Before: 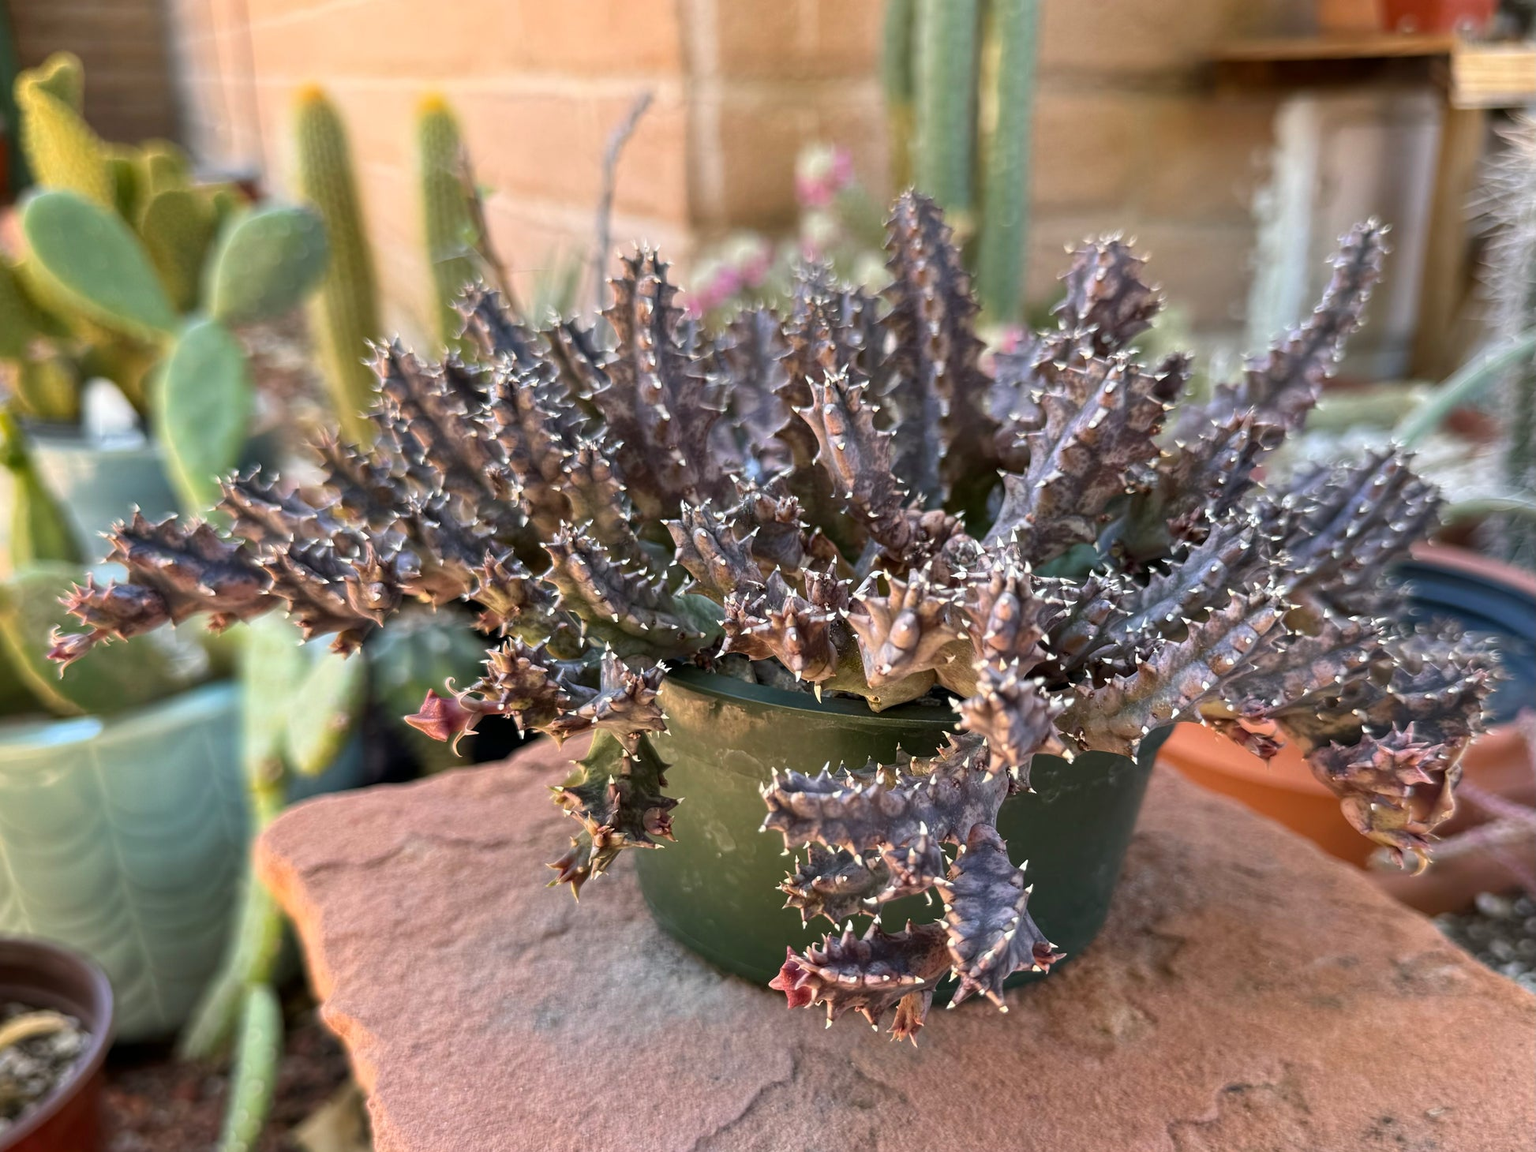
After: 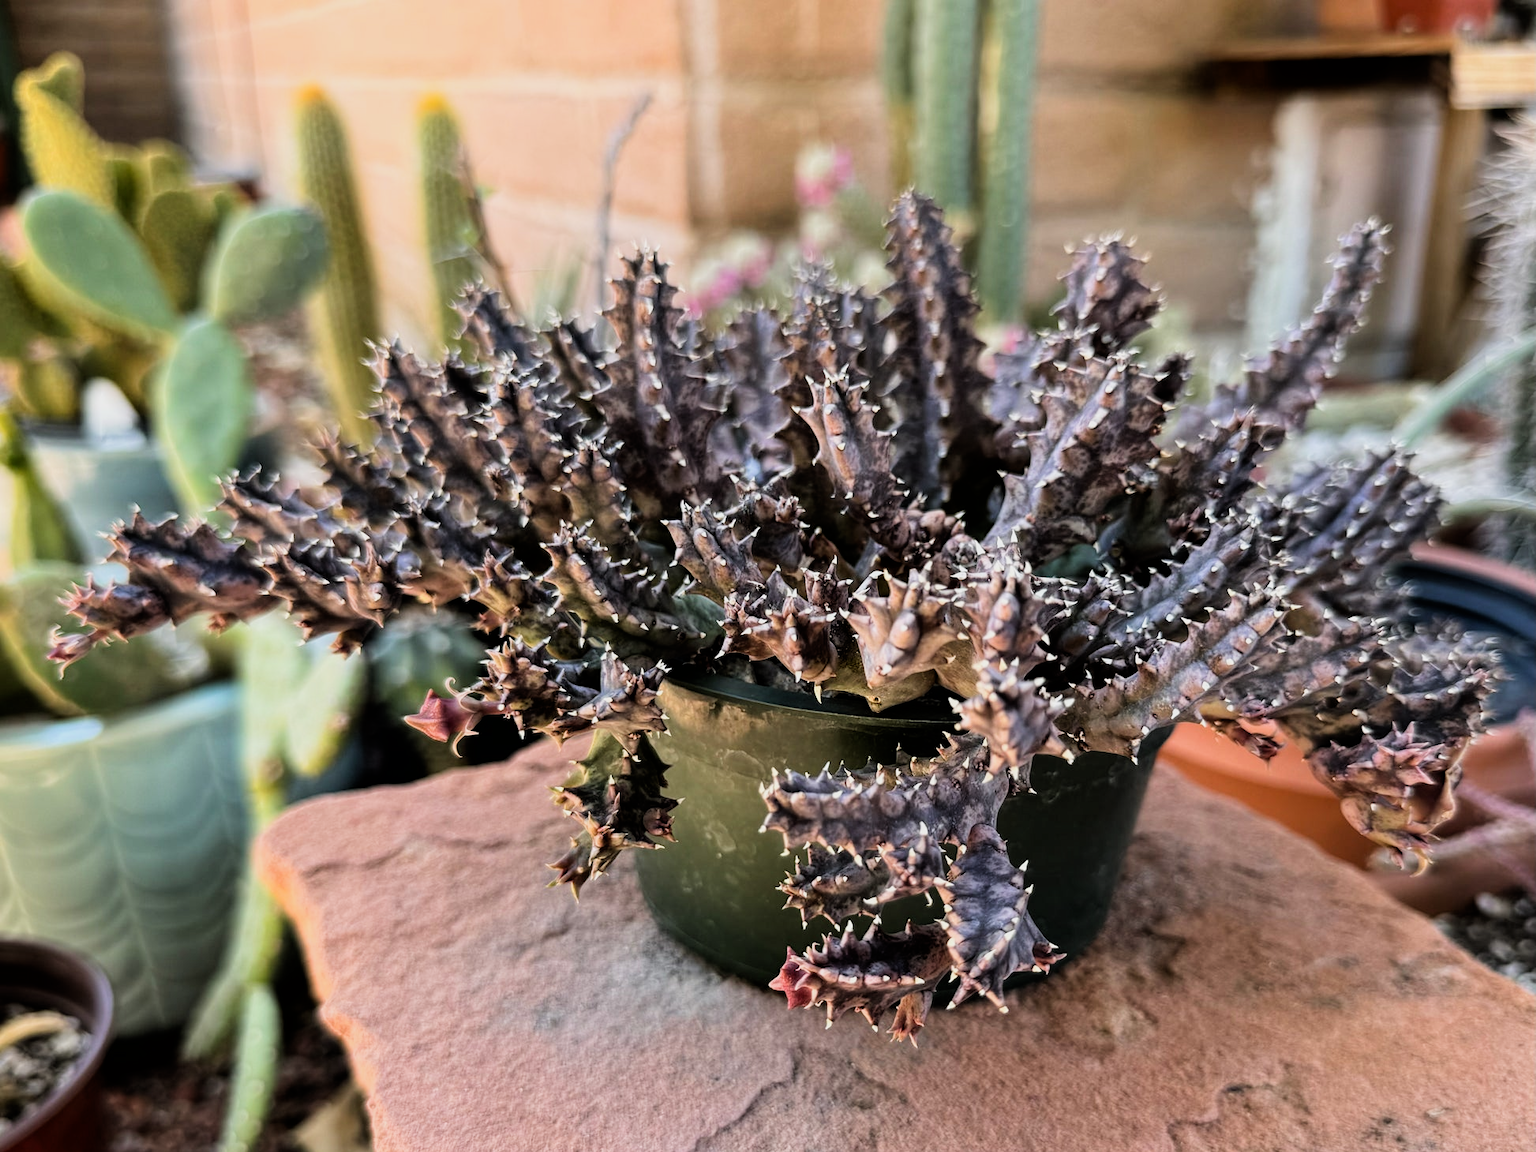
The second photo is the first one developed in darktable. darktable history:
filmic rgb: black relative exposure -5.12 EV, white relative exposure 3.55 EV, threshold 2.99 EV, hardness 3.18, contrast 1.392, highlights saturation mix -29.99%, enable highlight reconstruction true
